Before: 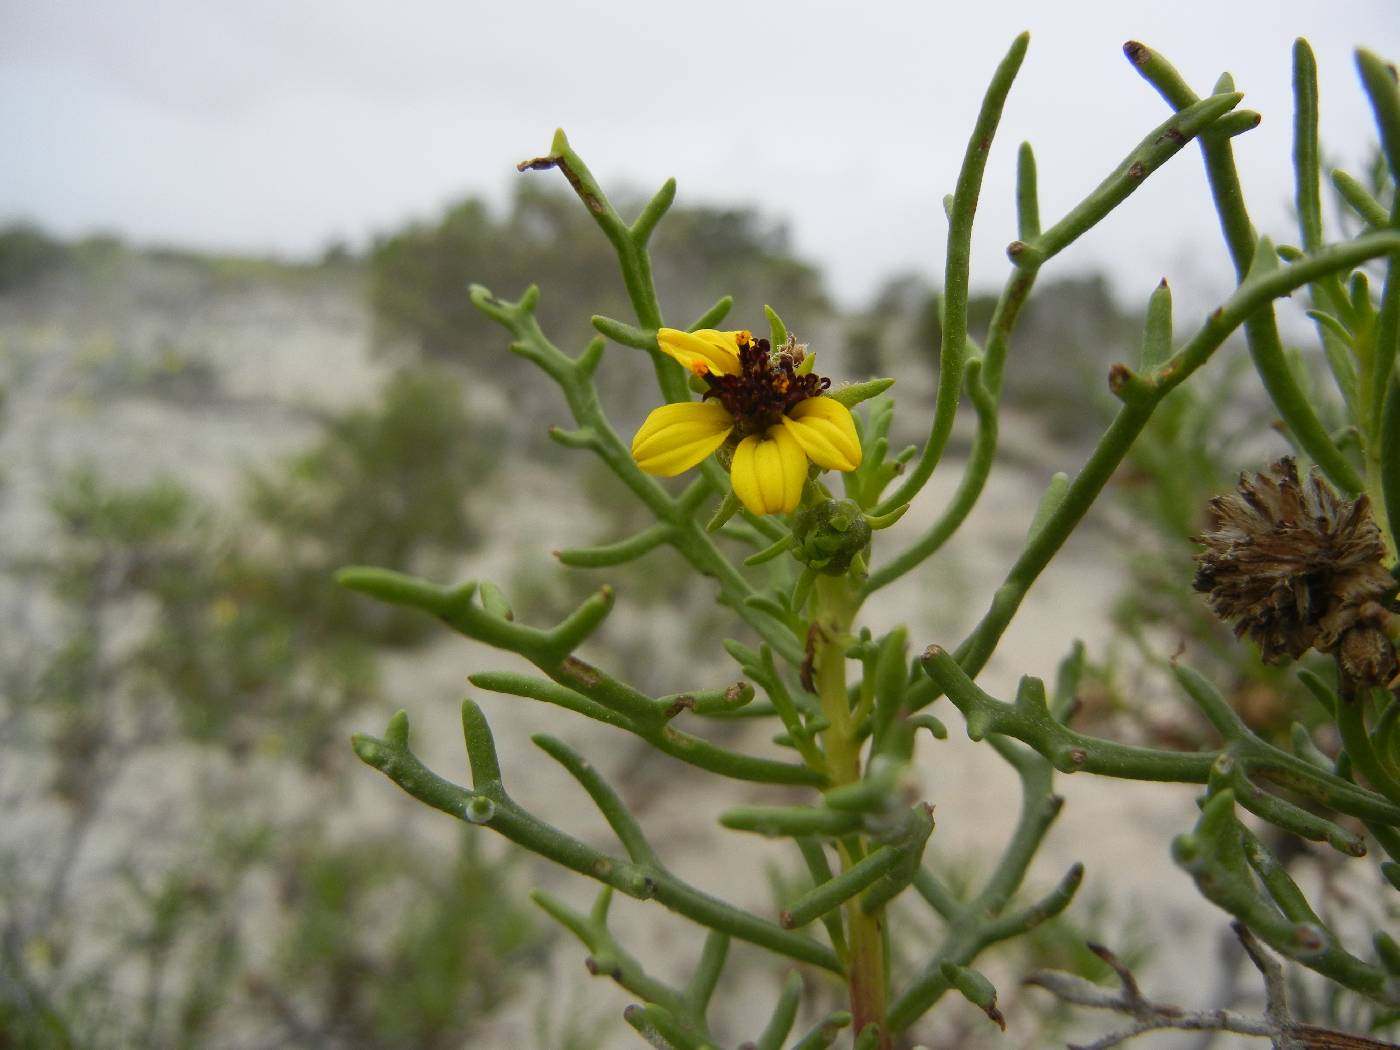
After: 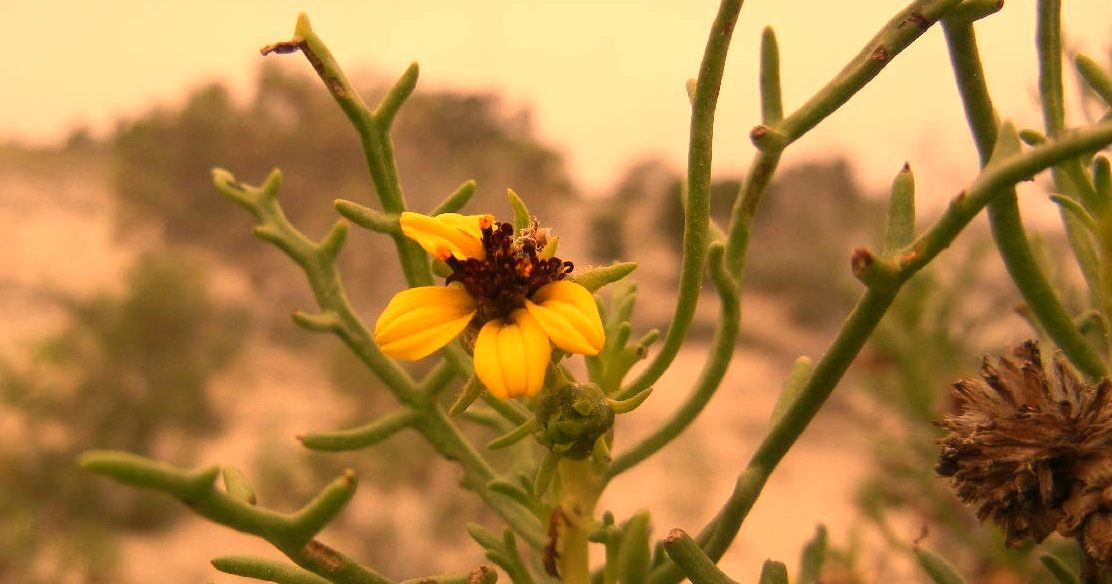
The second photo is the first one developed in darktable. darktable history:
crop: left 18.38%, top 11.092%, right 2.134%, bottom 33.217%
white balance: red 1.467, blue 0.684
